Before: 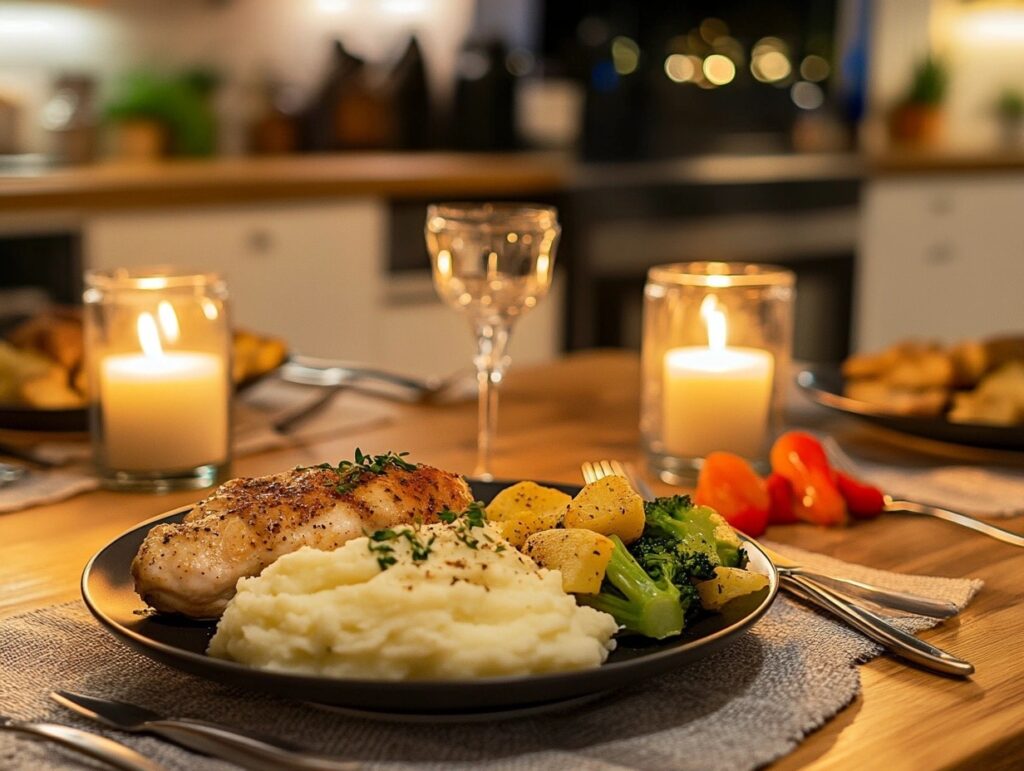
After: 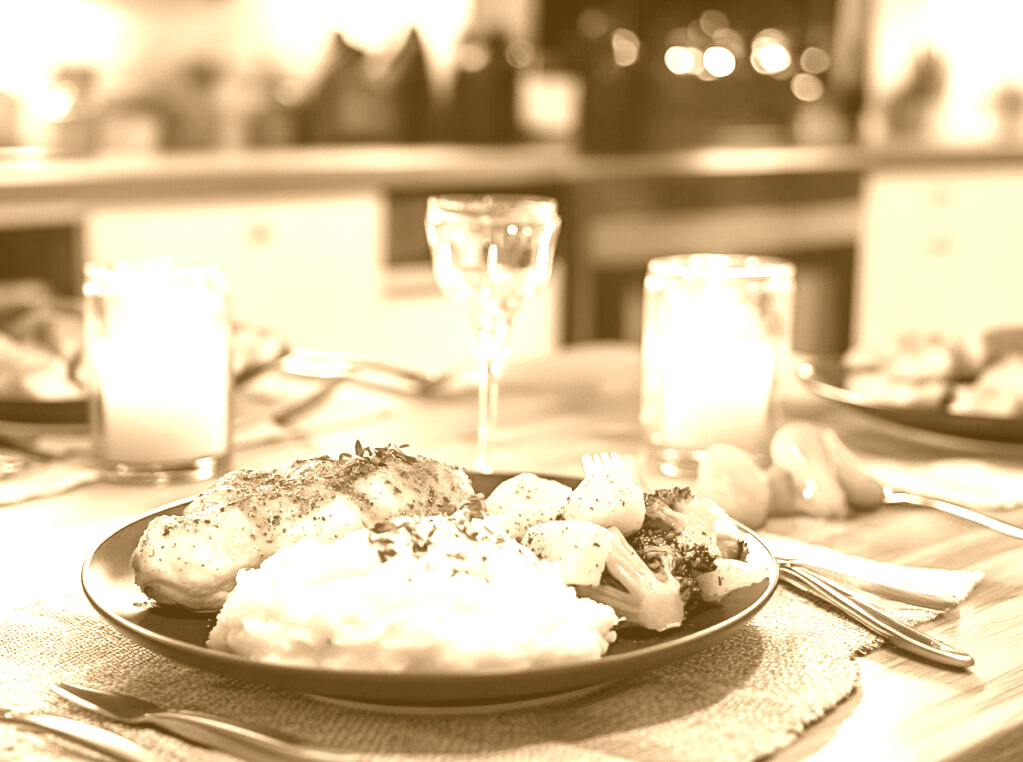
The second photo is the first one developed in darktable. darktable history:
exposure: black level correction 0.001, exposure 0.955 EV, compensate exposure bias true, compensate highlight preservation false
colorize: hue 28.8°, source mix 100%
crop: top 1.049%, right 0.001%
